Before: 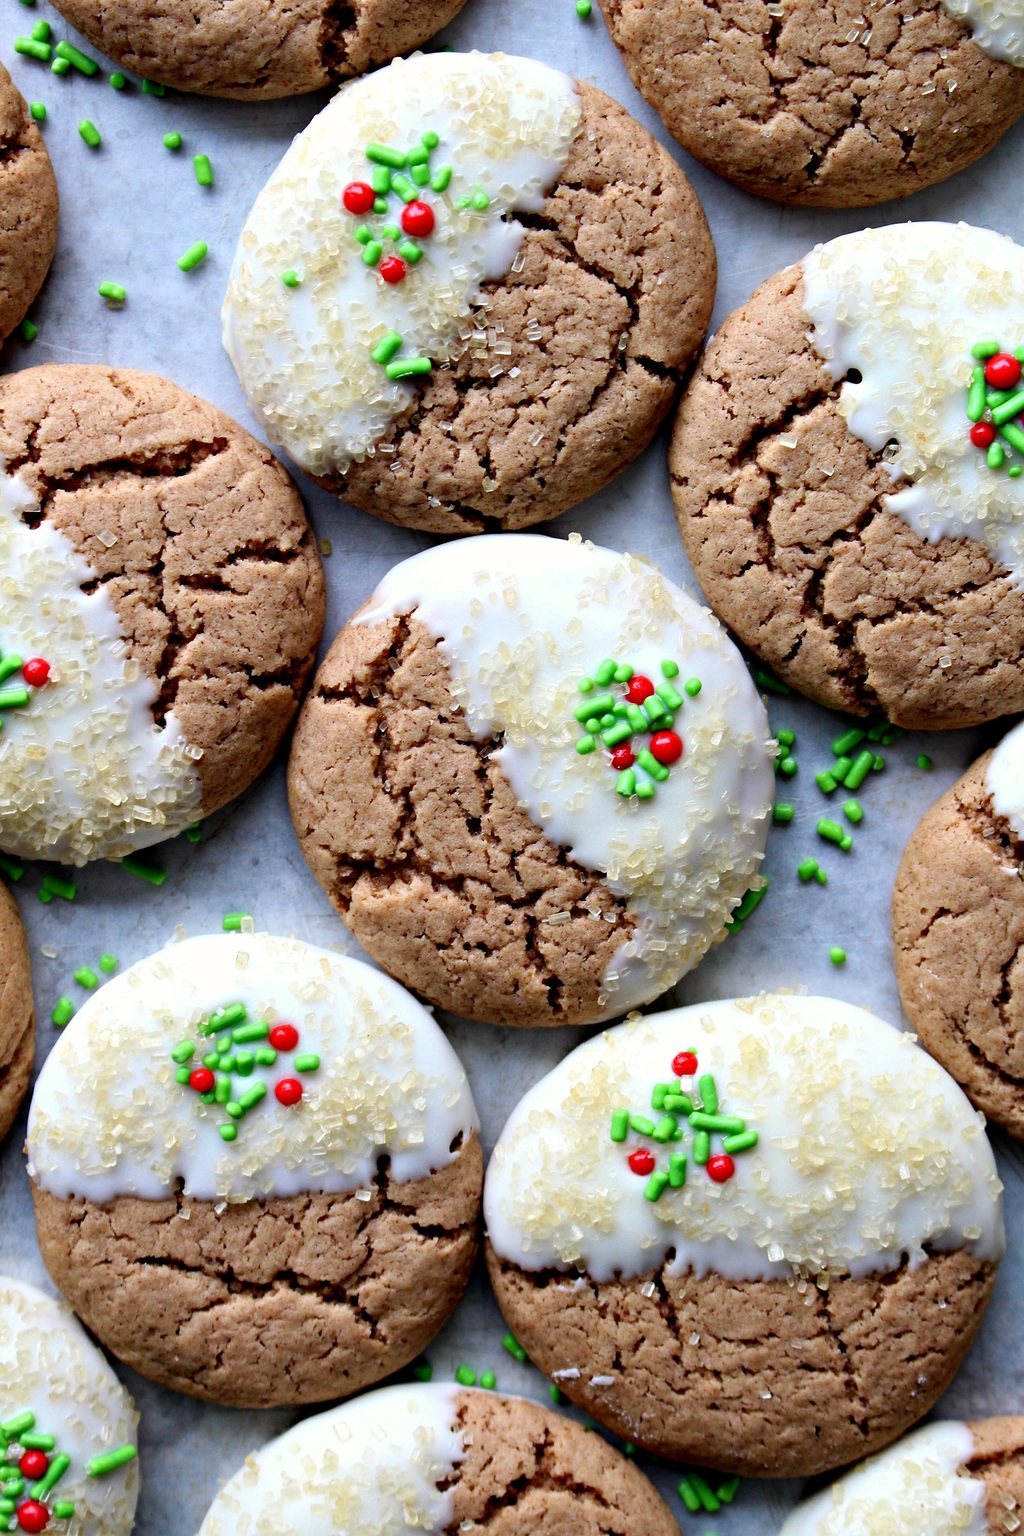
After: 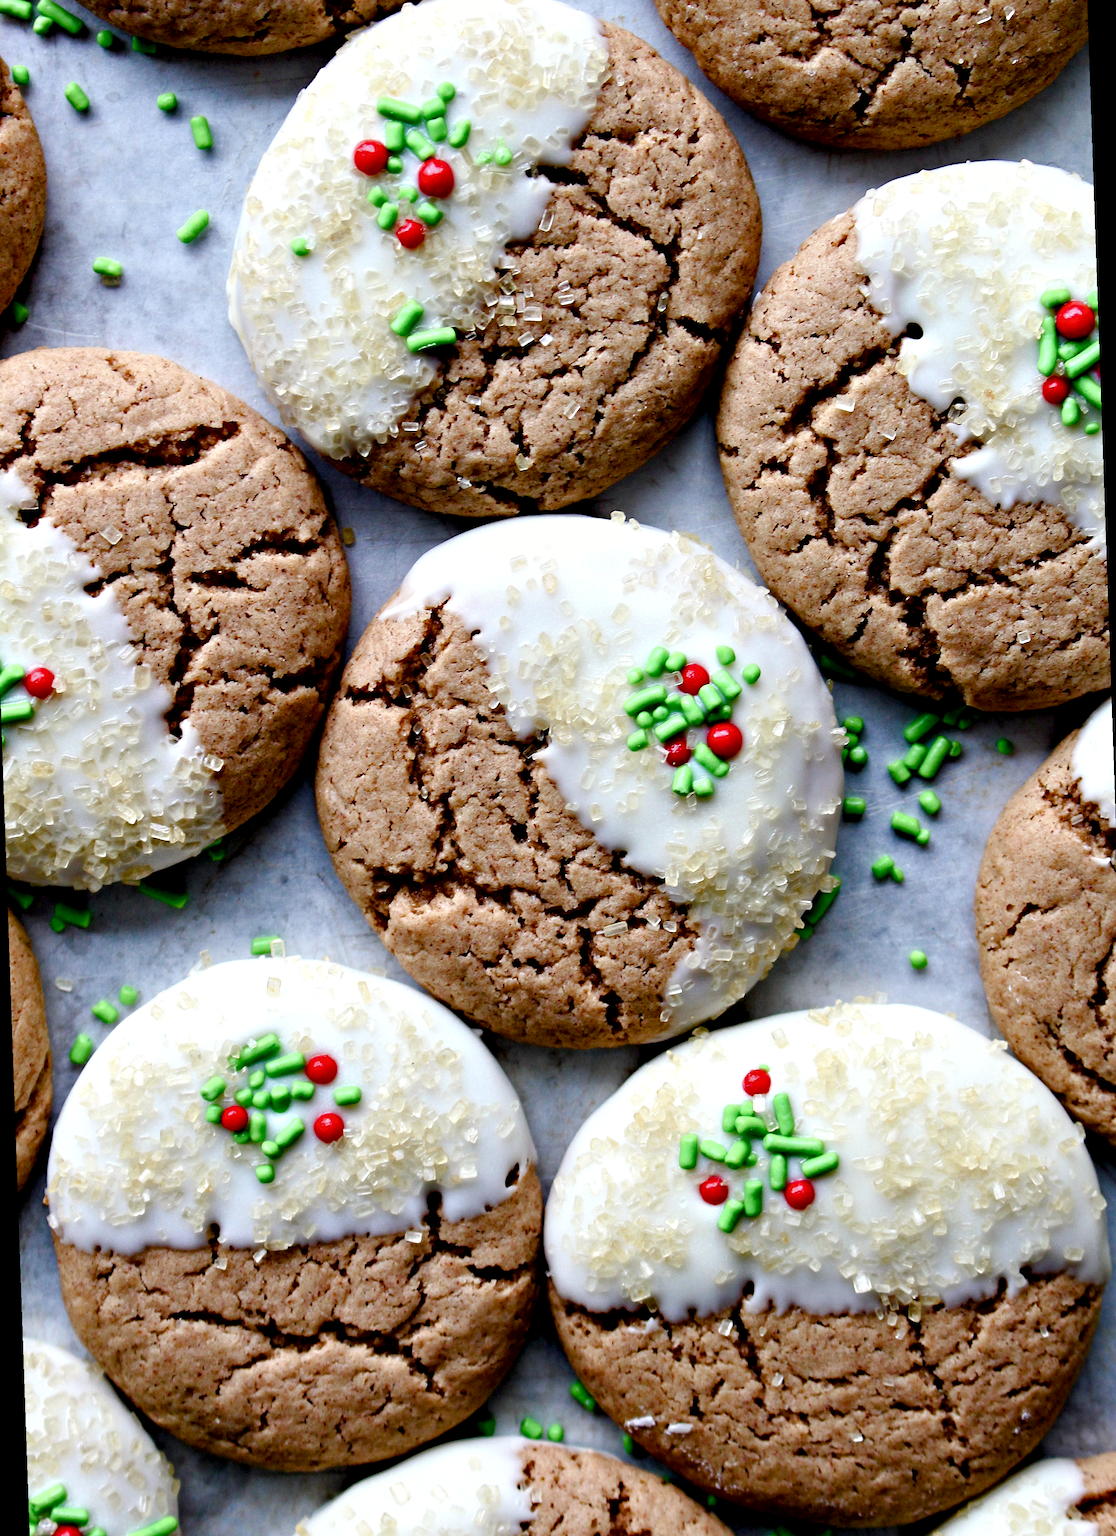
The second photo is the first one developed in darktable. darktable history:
color balance: mode lift, gamma, gain (sRGB), lift [0.97, 1, 1, 1], gamma [1.03, 1, 1, 1]
color balance rgb: perceptual saturation grading › global saturation 20%, perceptual saturation grading › highlights -50%, perceptual saturation grading › shadows 30%
rotate and perspective: rotation -2°, crop left 0.022, crop right 0.978, crop top 0.049, crop bottom 0.951
contrast equalizer: y [[0.524, 0.538, 0.547, 0.548, 0.538, 0.524], [0.5 ×6], [0.5 ×6], [0 ×6], [0 ×6]]
